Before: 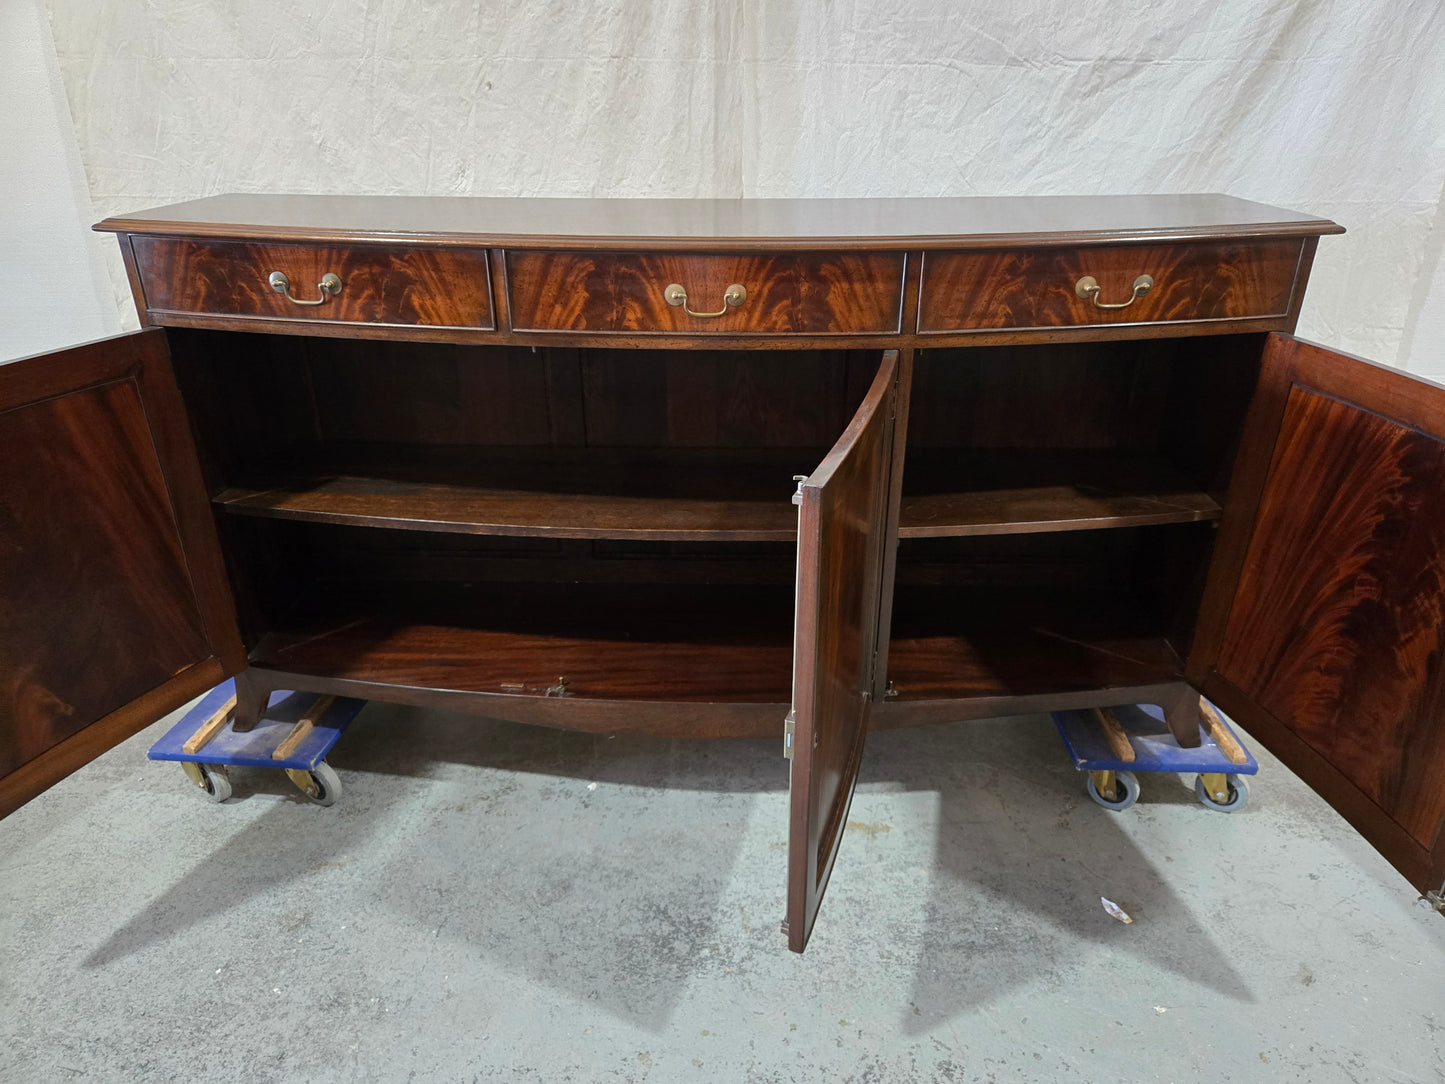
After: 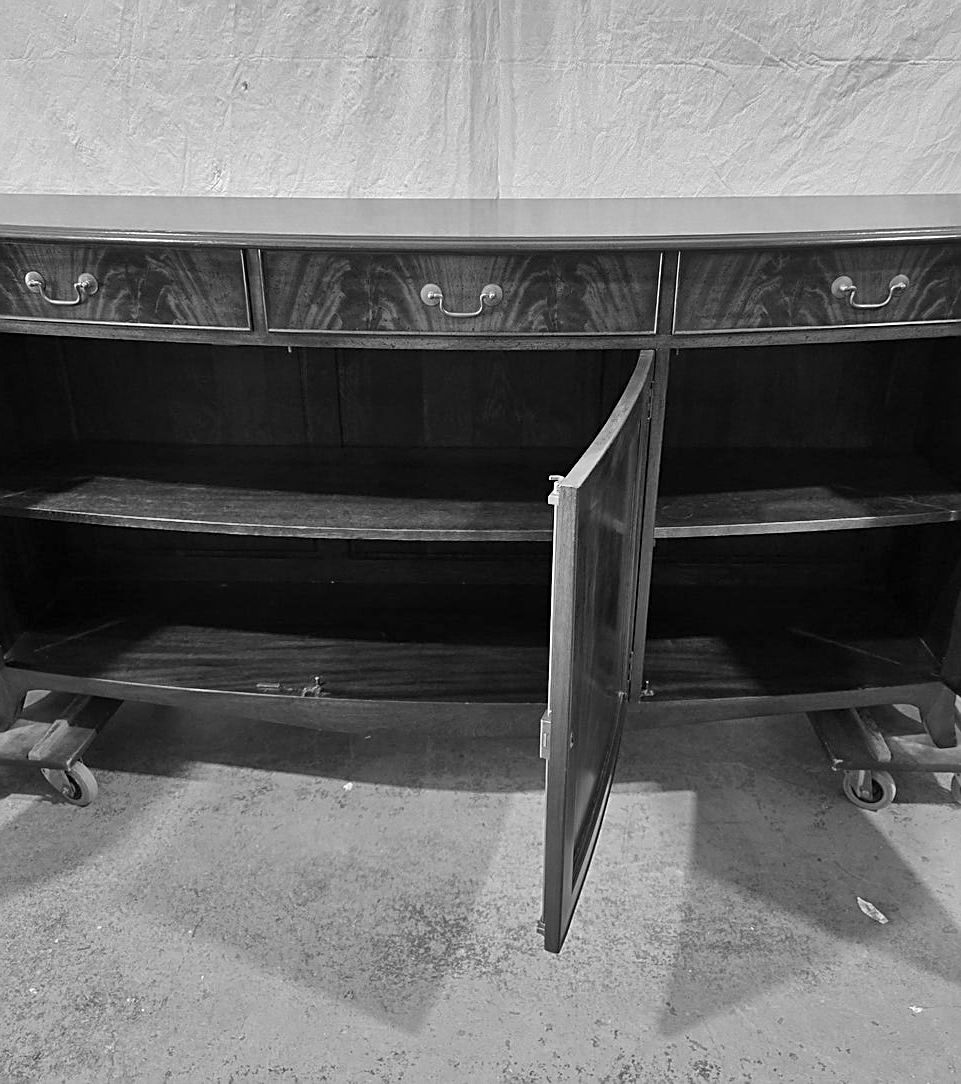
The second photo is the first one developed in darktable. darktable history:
sharpen: amount 0.575
crop: left 16.899%, right 16.556%
shadows and highlights: soften with gaussian
color zones: curves: ch0 [(0.002, 0.593) (0.143, 0.417) (0.285, 0.541) (0.455, 0.289) (0.608, 0.327) (0.727, 0.283) (0.869, 0.571) (1, 0.603)]; ch1 [(0, 0) (0.143, 0) (0.286, 0) (0.429, 0) (0.571, 0) (0.714, 0) (0.857, 0)]
